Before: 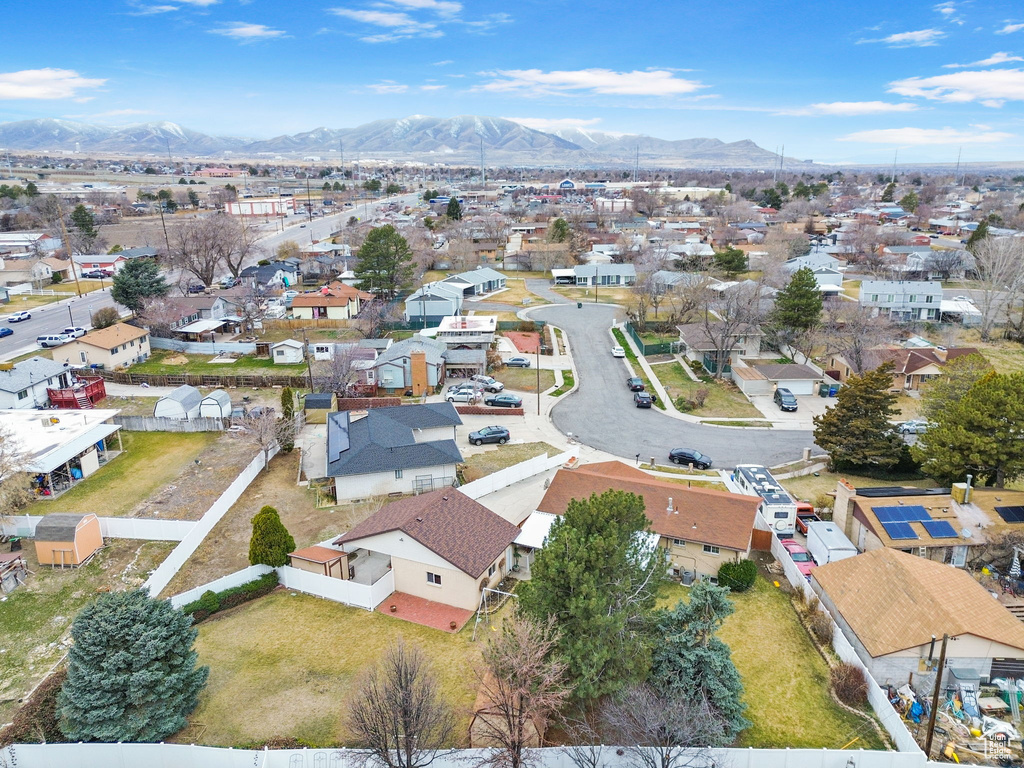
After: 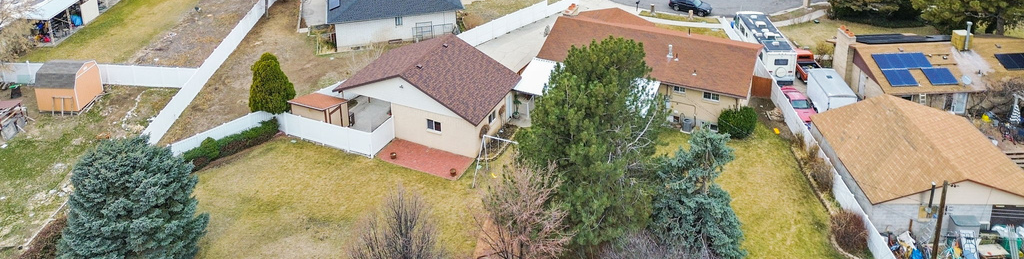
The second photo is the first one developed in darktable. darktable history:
crop and rotate: top 59.079%, bottom 7.171%
